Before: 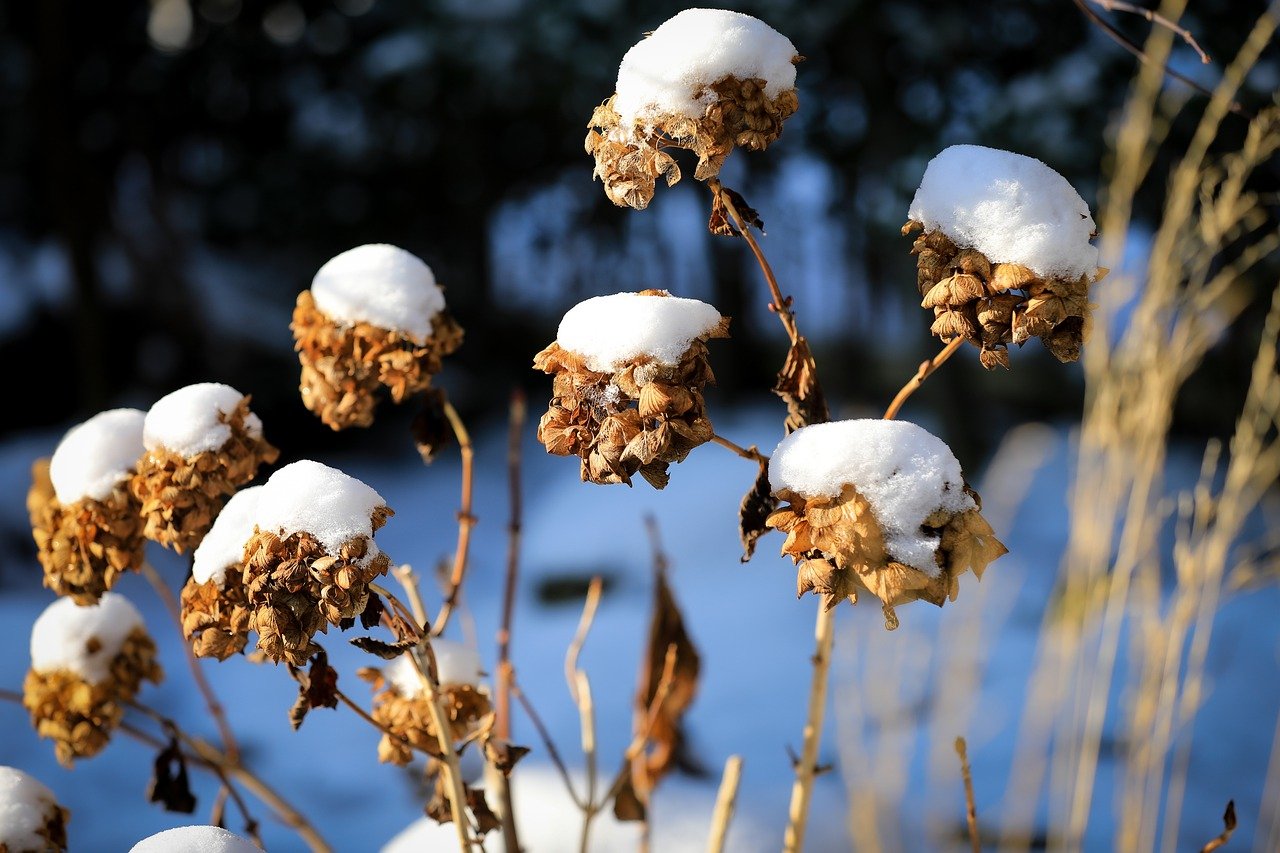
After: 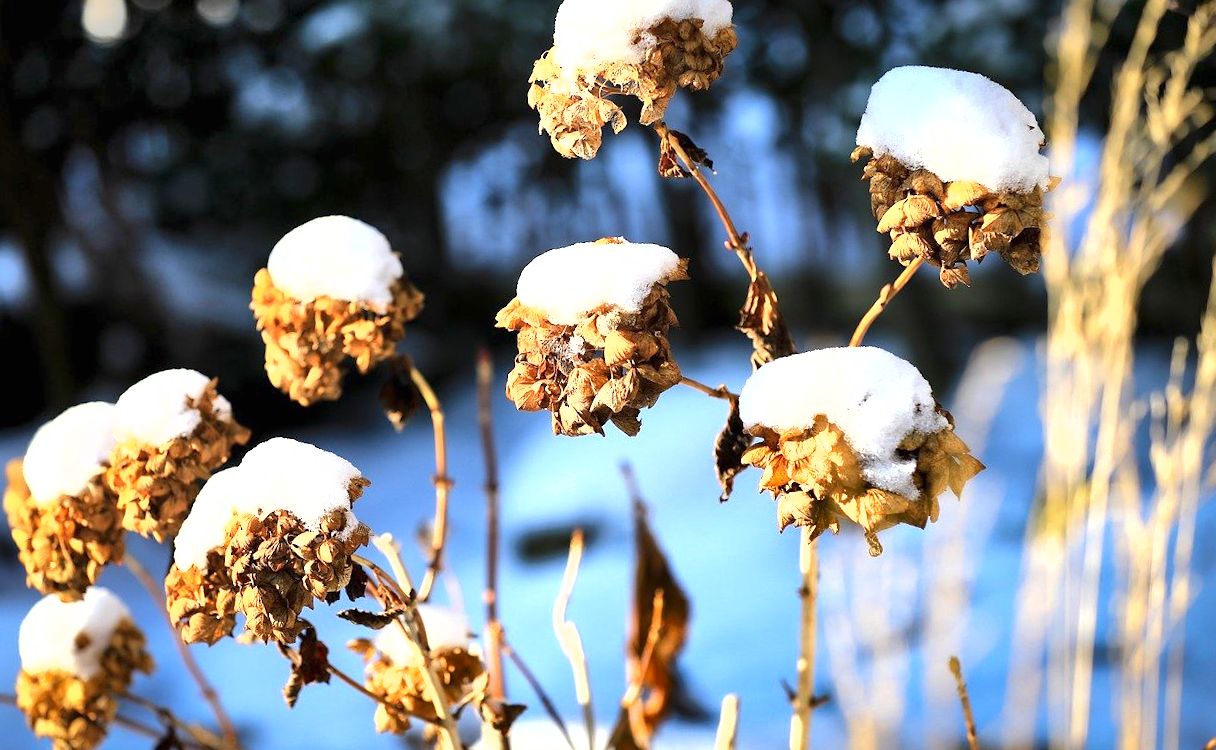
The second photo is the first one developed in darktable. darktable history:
shadows and highlights: low approximation 0.01, soften with gaussian
exposure: black level correction 0, exposure 1.2 EV, compensate highlight preservation false
rotate and perspective: rotation -5°, crop left 0.05, crop right 0.952, crop top 0.11, crop bottom 0.89
